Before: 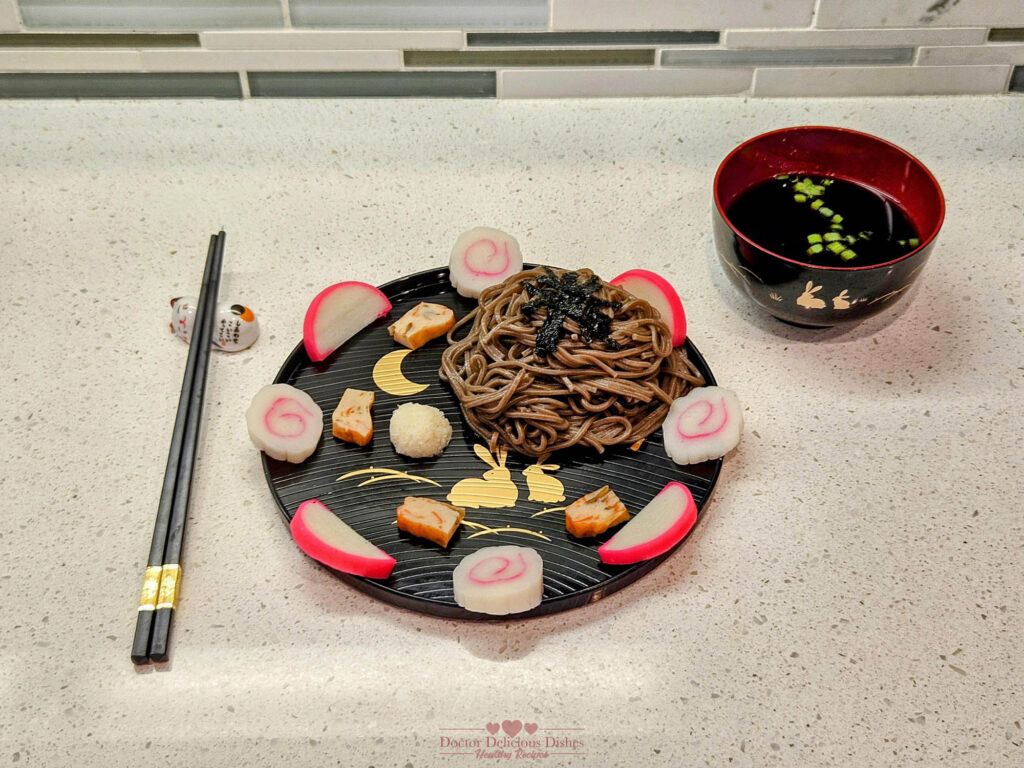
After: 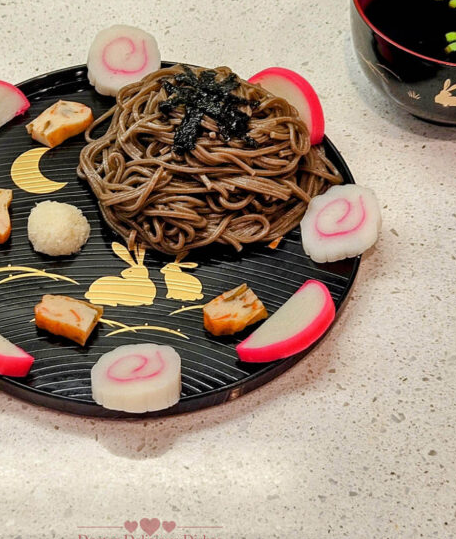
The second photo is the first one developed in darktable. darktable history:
crop: left 35.385%, top 26.307%, right 20.07%, bottom 3.395%
